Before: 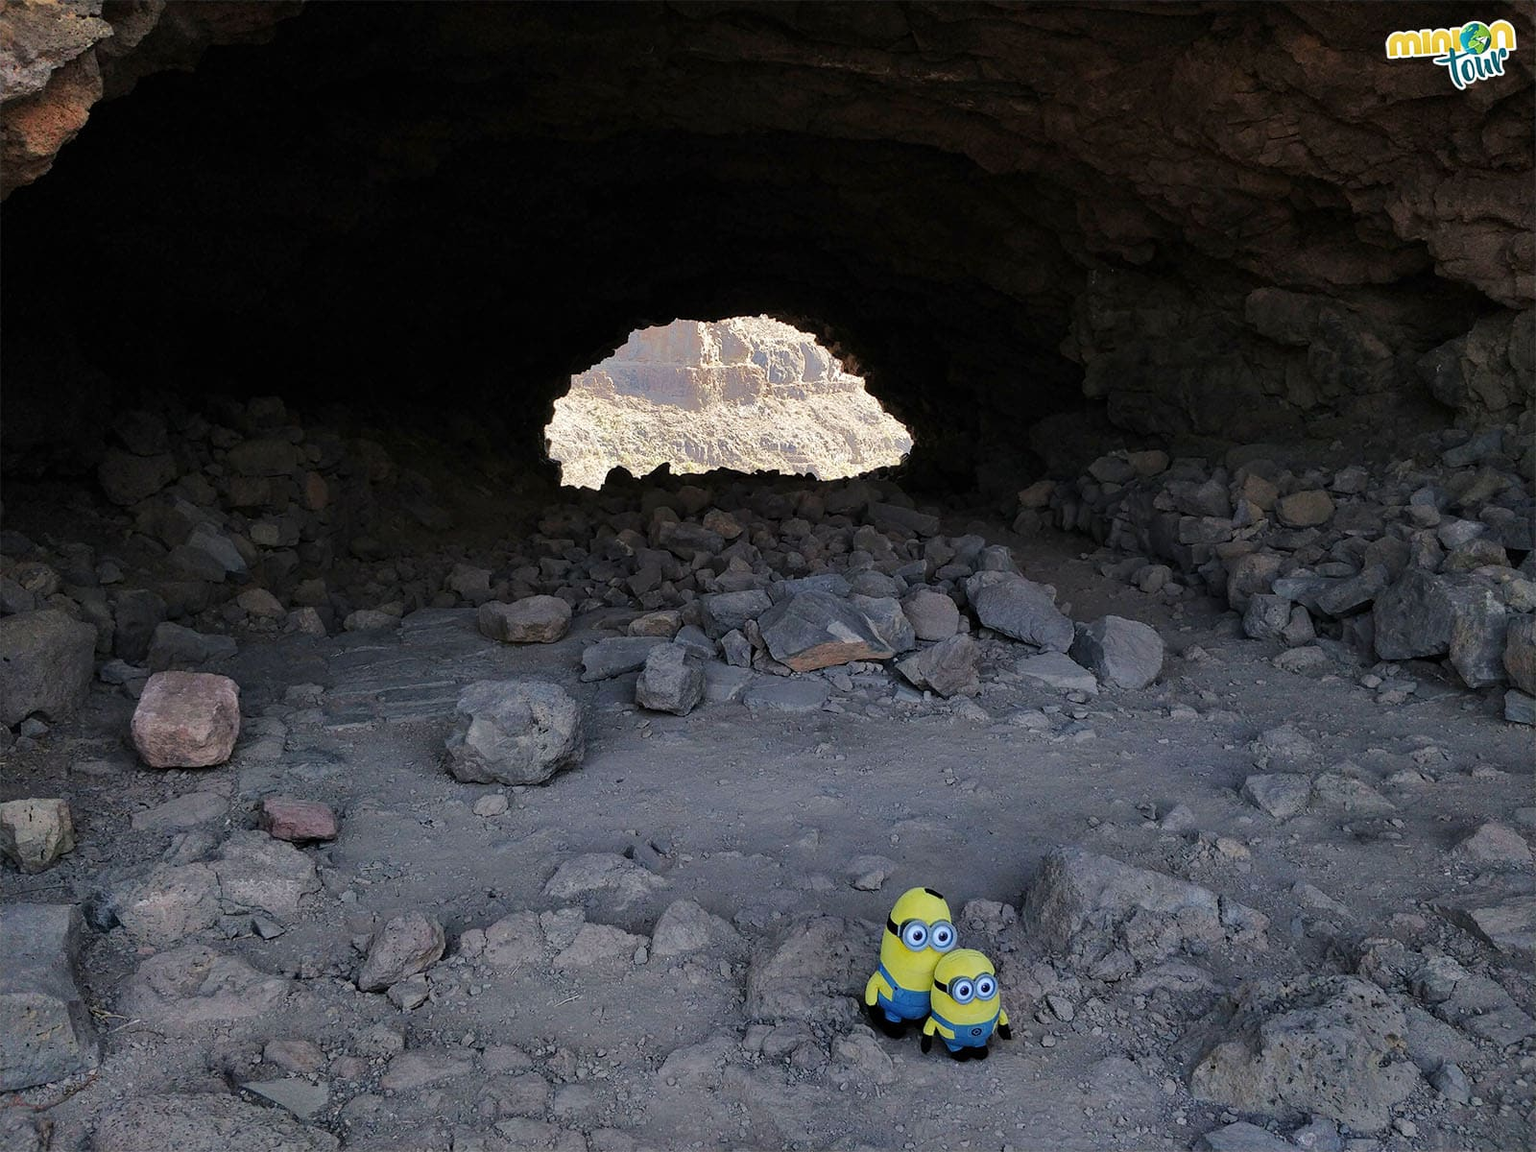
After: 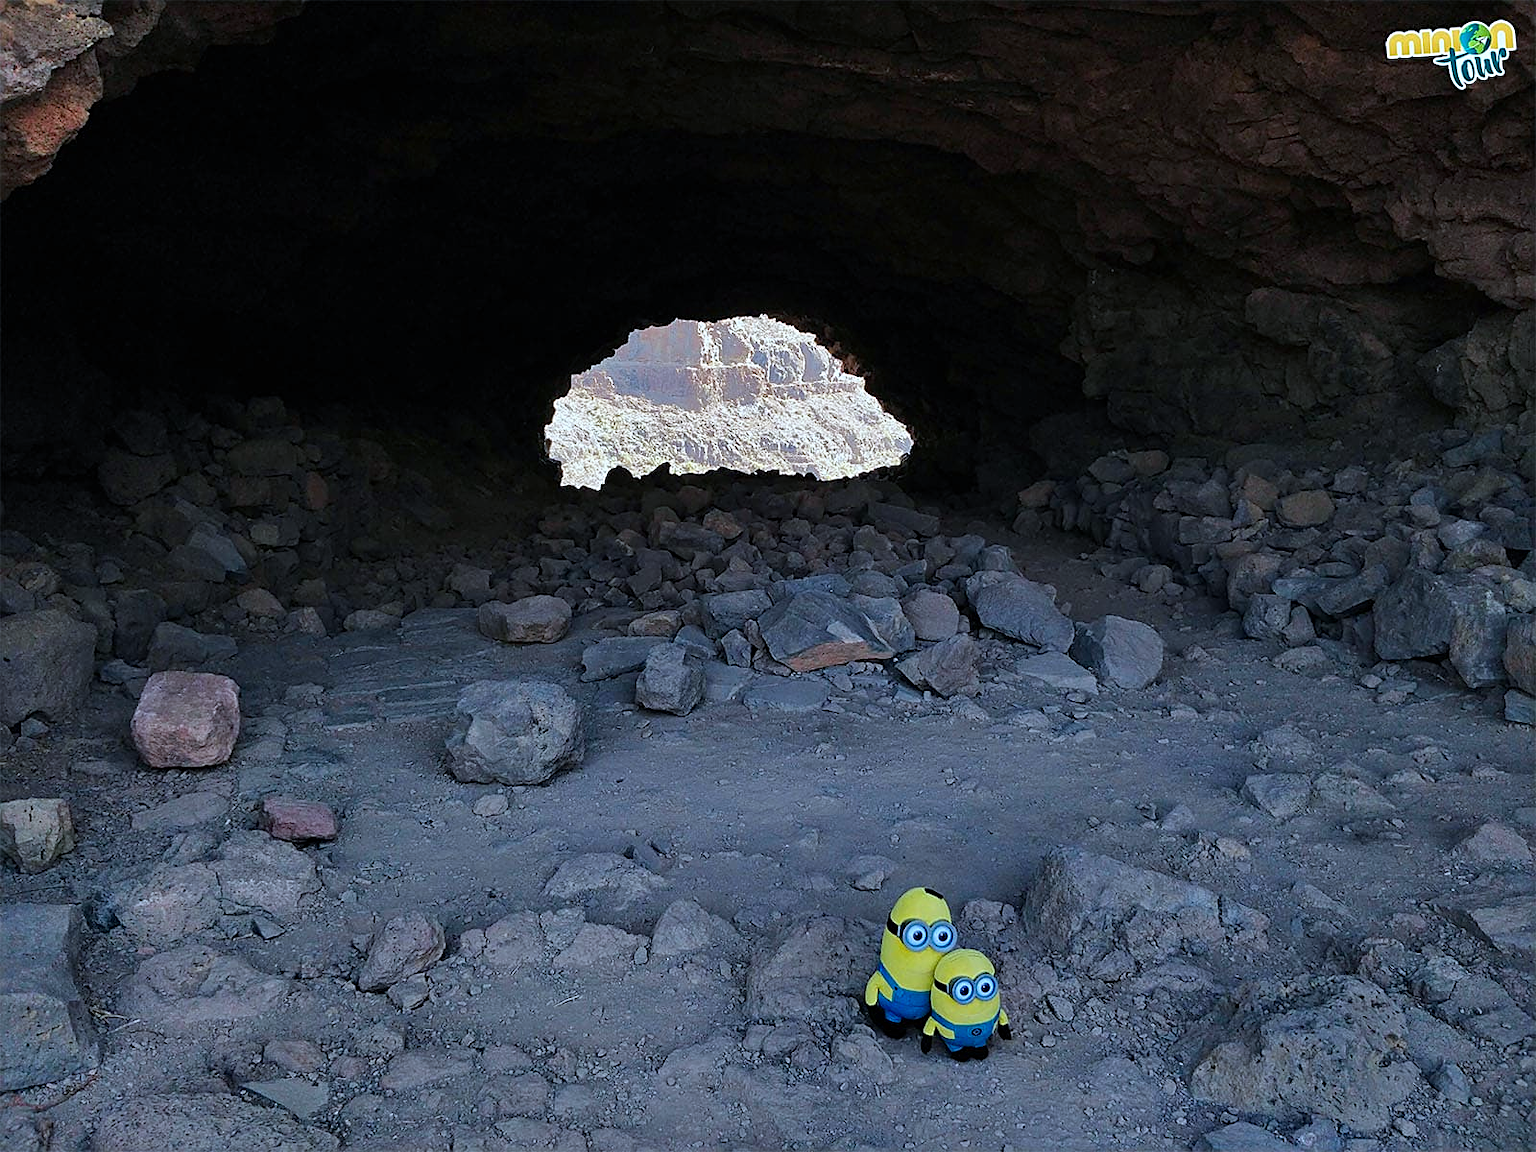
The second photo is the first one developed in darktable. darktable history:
color calibration: output R [0.972, 0.068, -0.094, 0], output G [-0.178, 1.216, -0.086, 0], output B [0.095, -0.136, 0.98, 0], illuminant custom, x 0.371, y 0.381, temperature 4283.16 K
sharpen: on, module defaults
